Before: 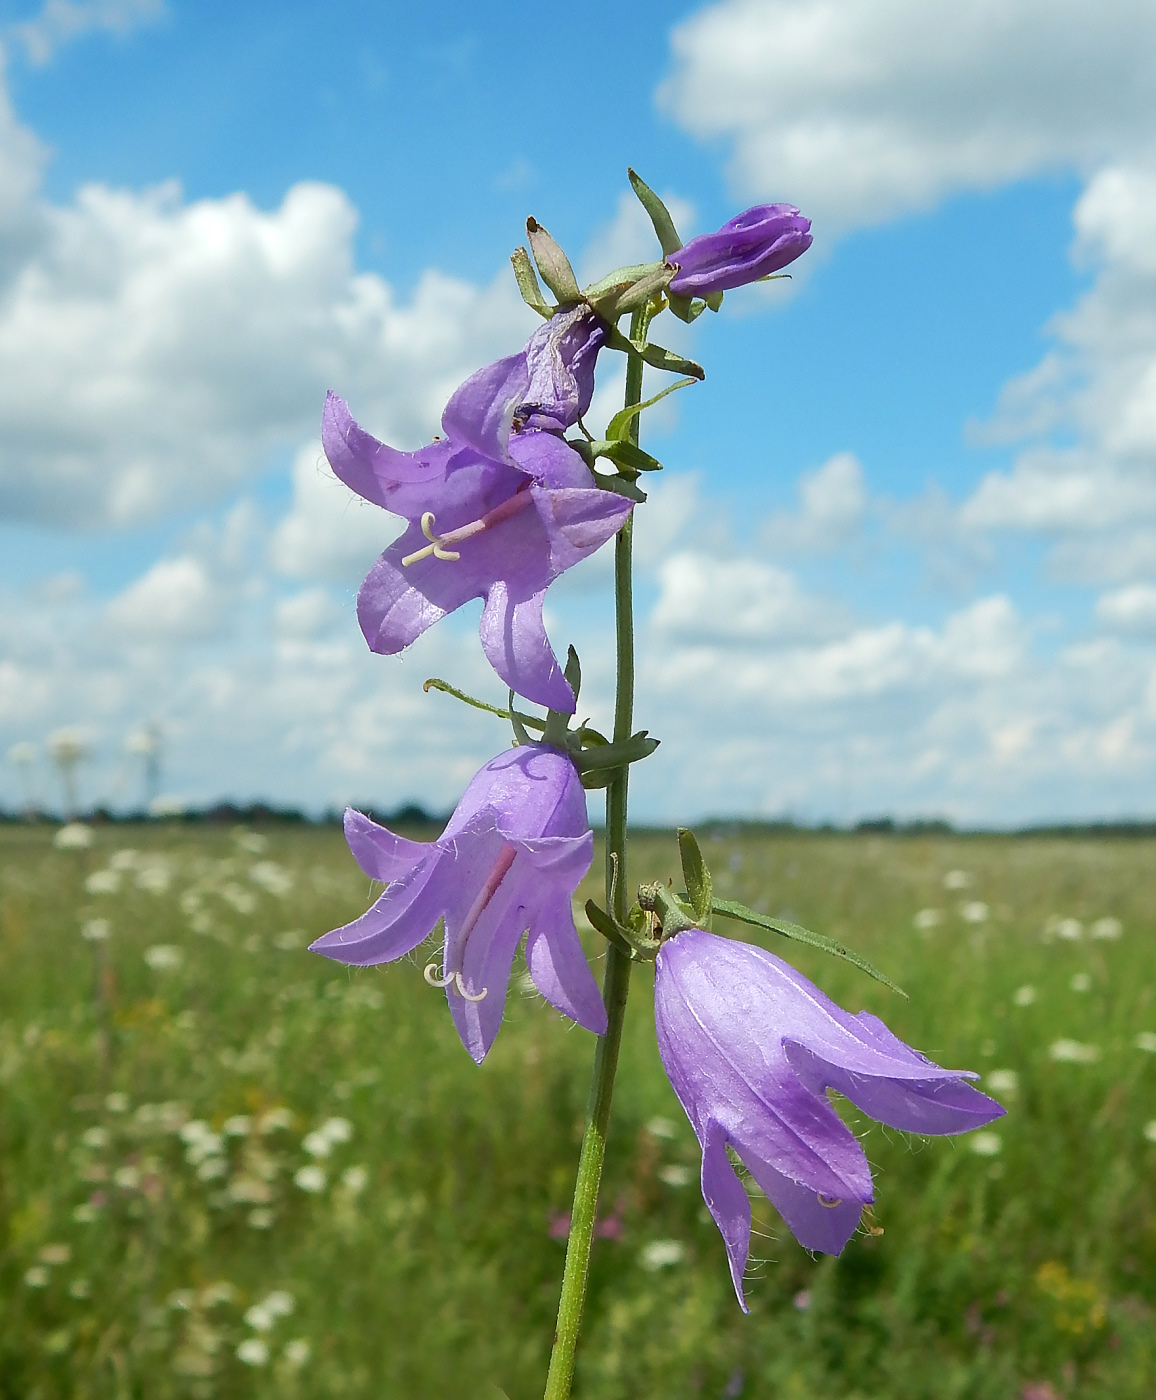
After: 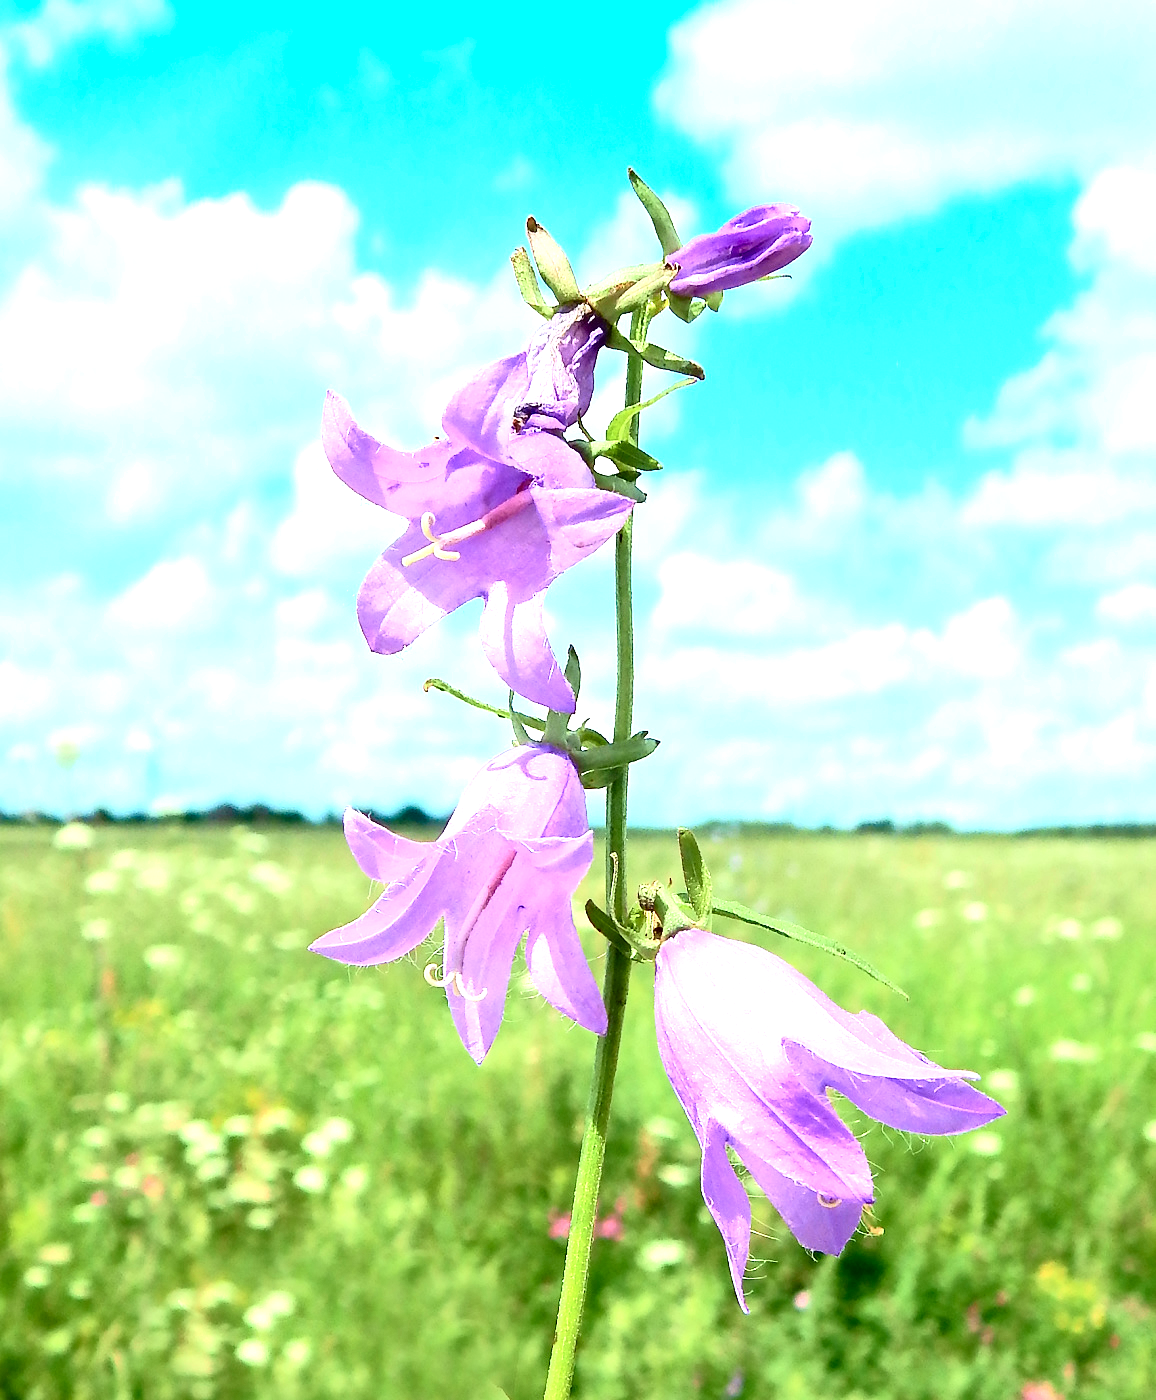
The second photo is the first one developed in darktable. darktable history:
exposure: black level correction 0, exposure 1.45 EV, compensate exposure bias true, compensate highlight preservation false
contrast equalizer: y [[0.546, 0.552, 0.554, 0.554, 0.552, 0.546], [0.5 ×6], [0.5 ×6], [0 ×6], [0 ×6]]
tone curve: curves: ch0 [(0, 0.013) (0.054, 0.018) (0.205, 0.191) (0.289, 0.292) (0.39, 0.424) (0.493, 0.551) (0.647, 0.752) (0.796, 0.887) (1, 0.998)]; ch1 [(0, 0) (0.371, 0.339) (0.477, 0.452) (0.494, 0.495) (0.501, 0.501) (0.51, 0.516) (0.54, 0.557) (0.572, 0.605) (0.66, 0.701) (0.783, 0.804) (1, 1)]; ch2 [(0, 0) (0.32, 0.281) (0.403, 0.399) (0.441, 0.428) (0.47, 0.469) (0.498, 0.496) (0.524, 0.543) (0.551, 0.579) (0.633, 0.665) (0.7, 0.711) (1, 1)], color space Lab, independent channels, preserve colors none
